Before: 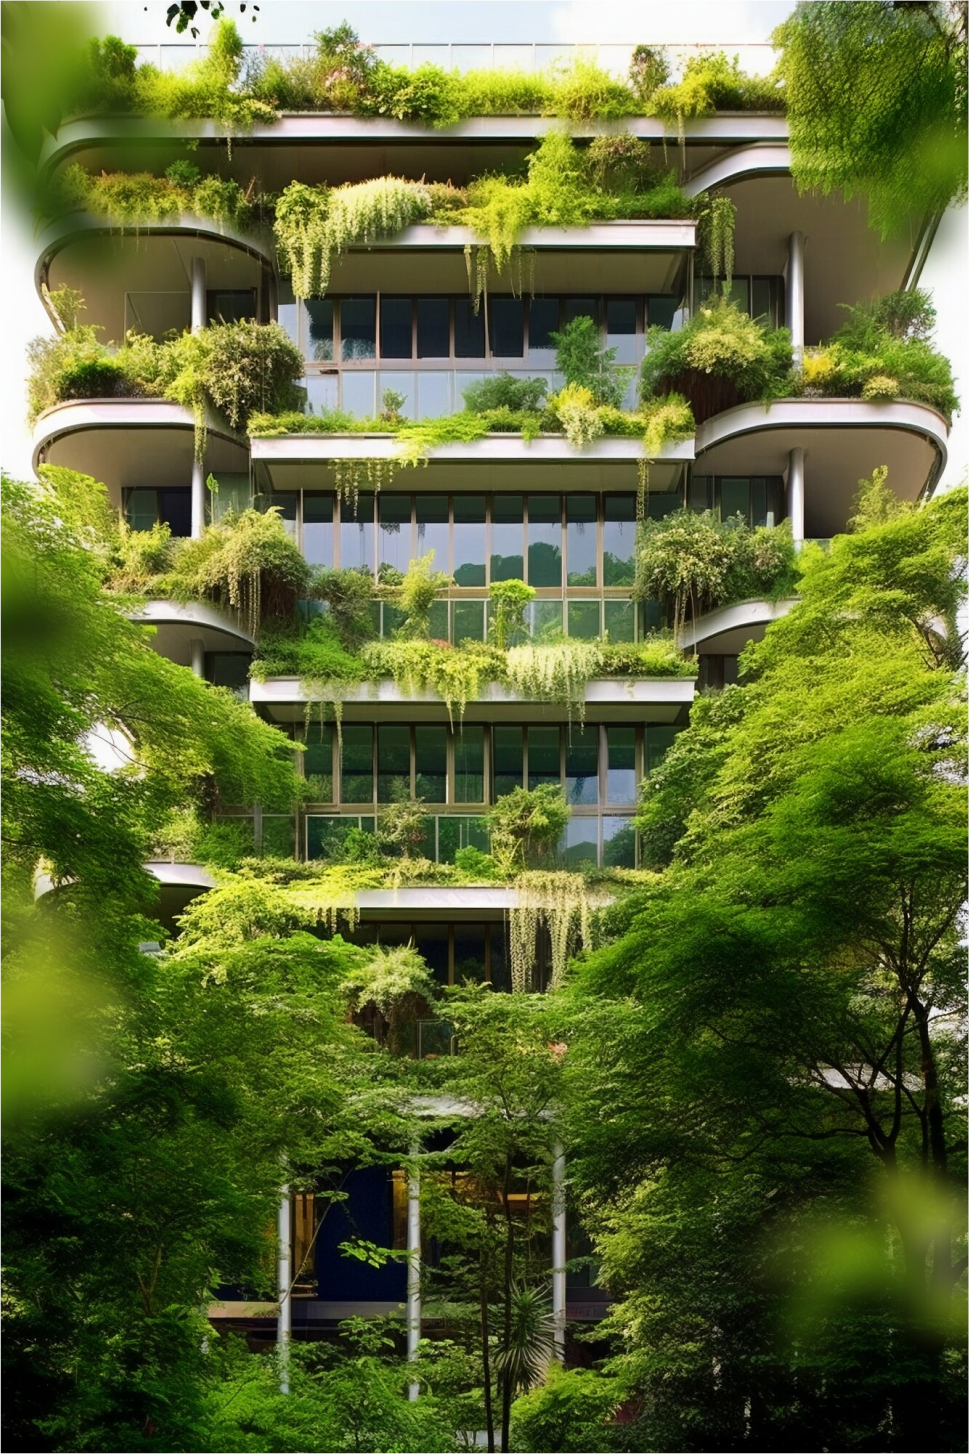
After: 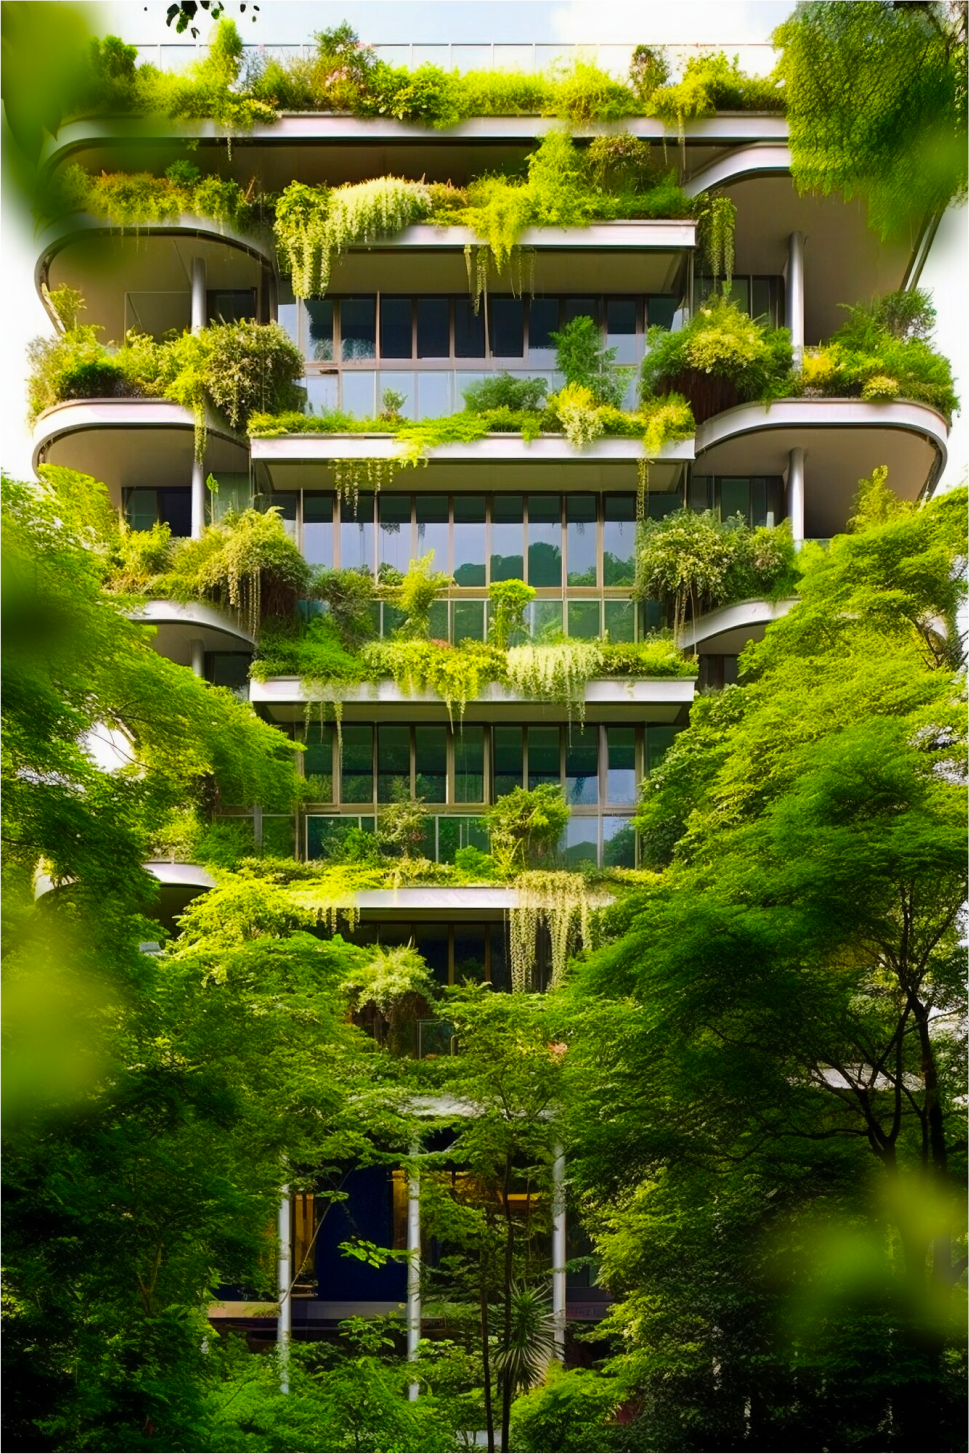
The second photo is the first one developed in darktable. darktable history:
color balance rgb: linear chroma grading › global chroma 8.33%, perceptual saturation grading › global saturation 18.52%, global vibrance 7.87%
